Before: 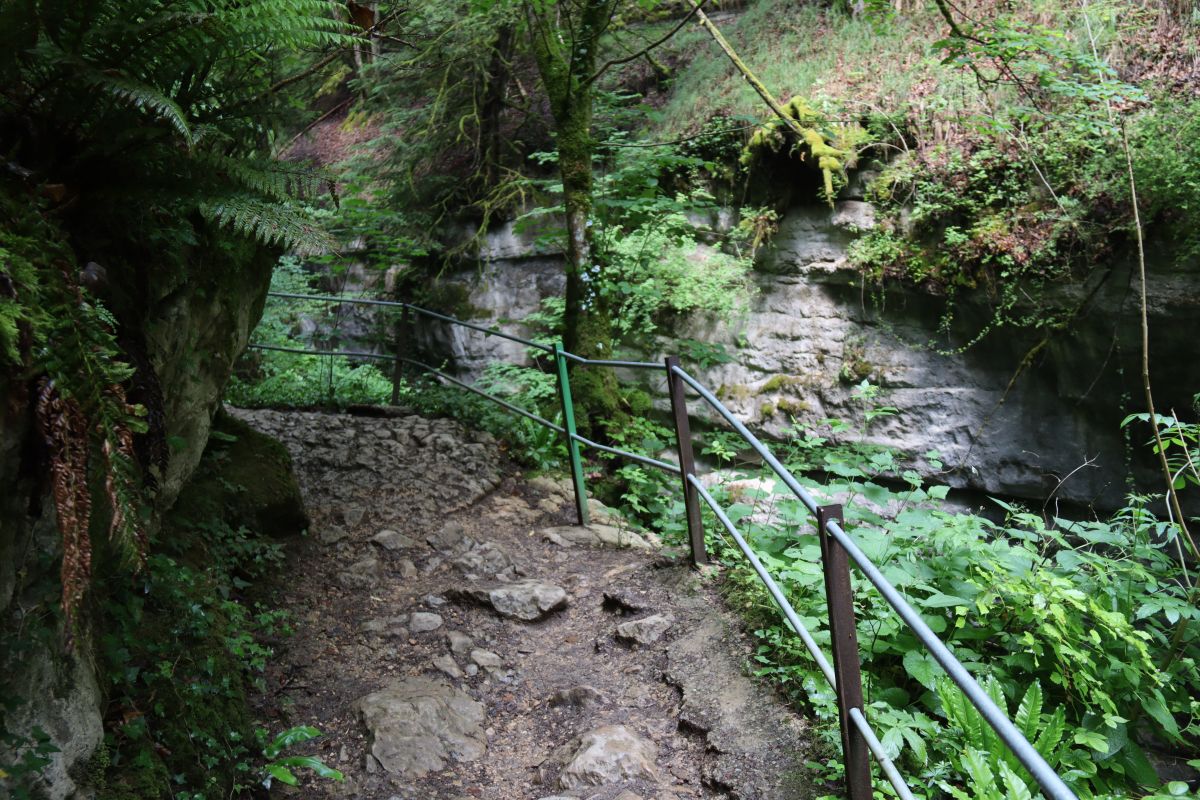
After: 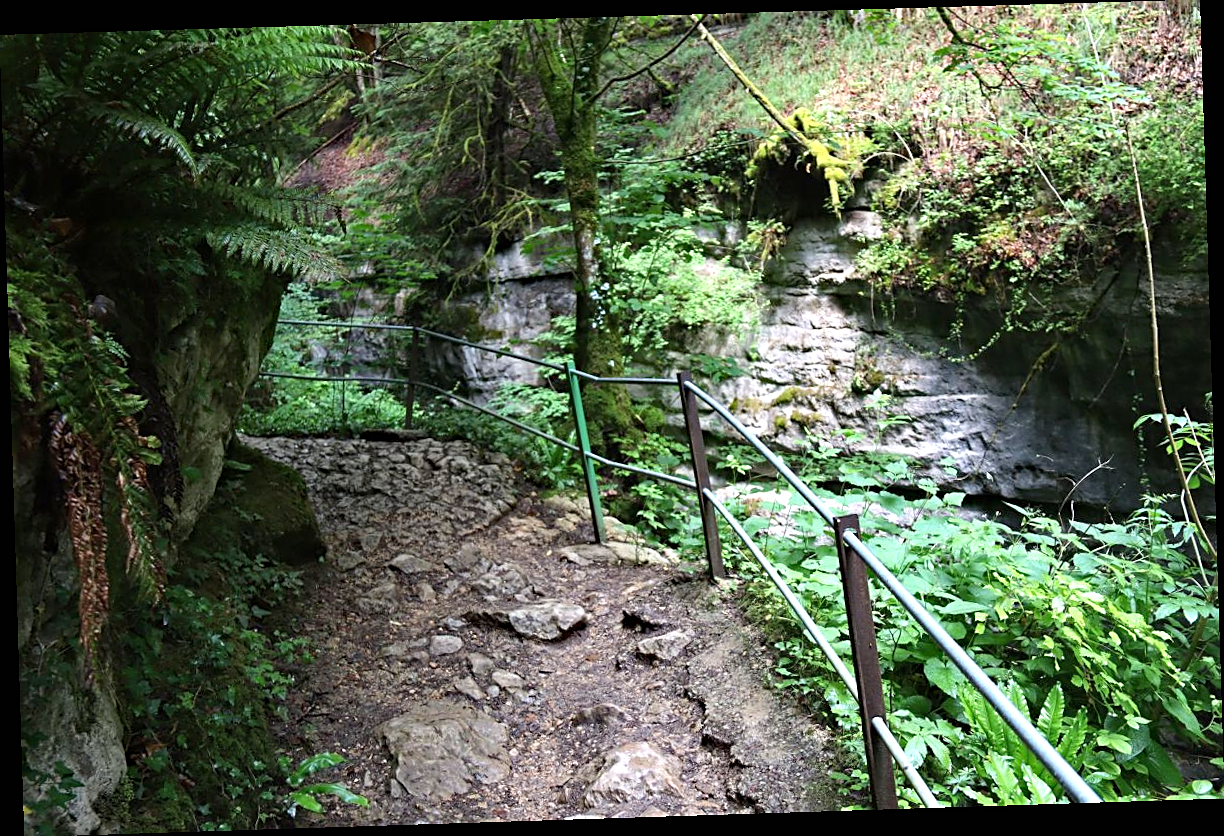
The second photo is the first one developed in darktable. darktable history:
haze removal: strength 0.29, distance 0.25, compatibility mode true, adaptive false
exposure: black level correction 0, exposure 0.6 EV, compensate exposure bias true, compensate highlight preservation false
rotate and perspective: rotation -1.77°, lens shift (horizontal) 0.004, automatic cropping off
sharpen: on, module defaults
